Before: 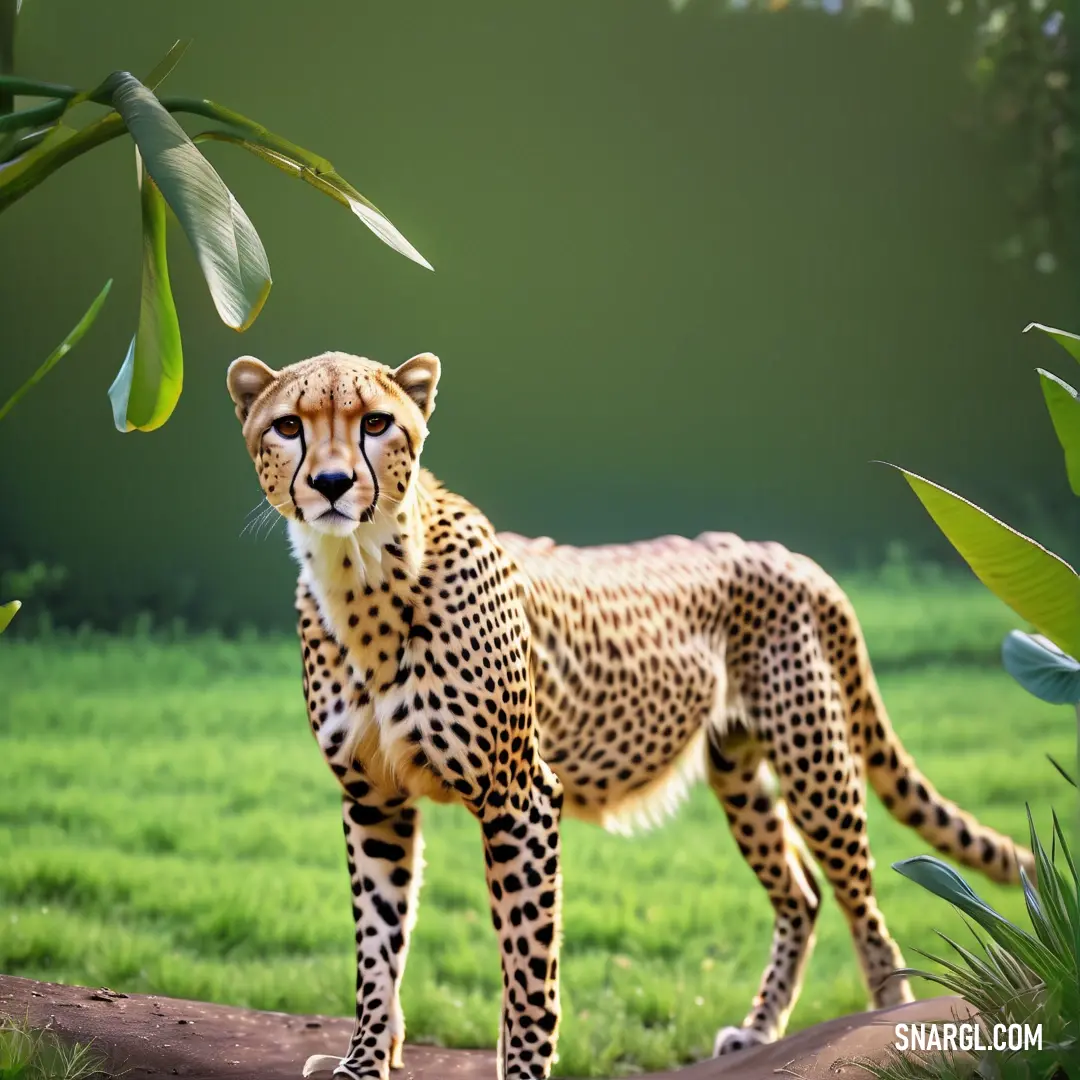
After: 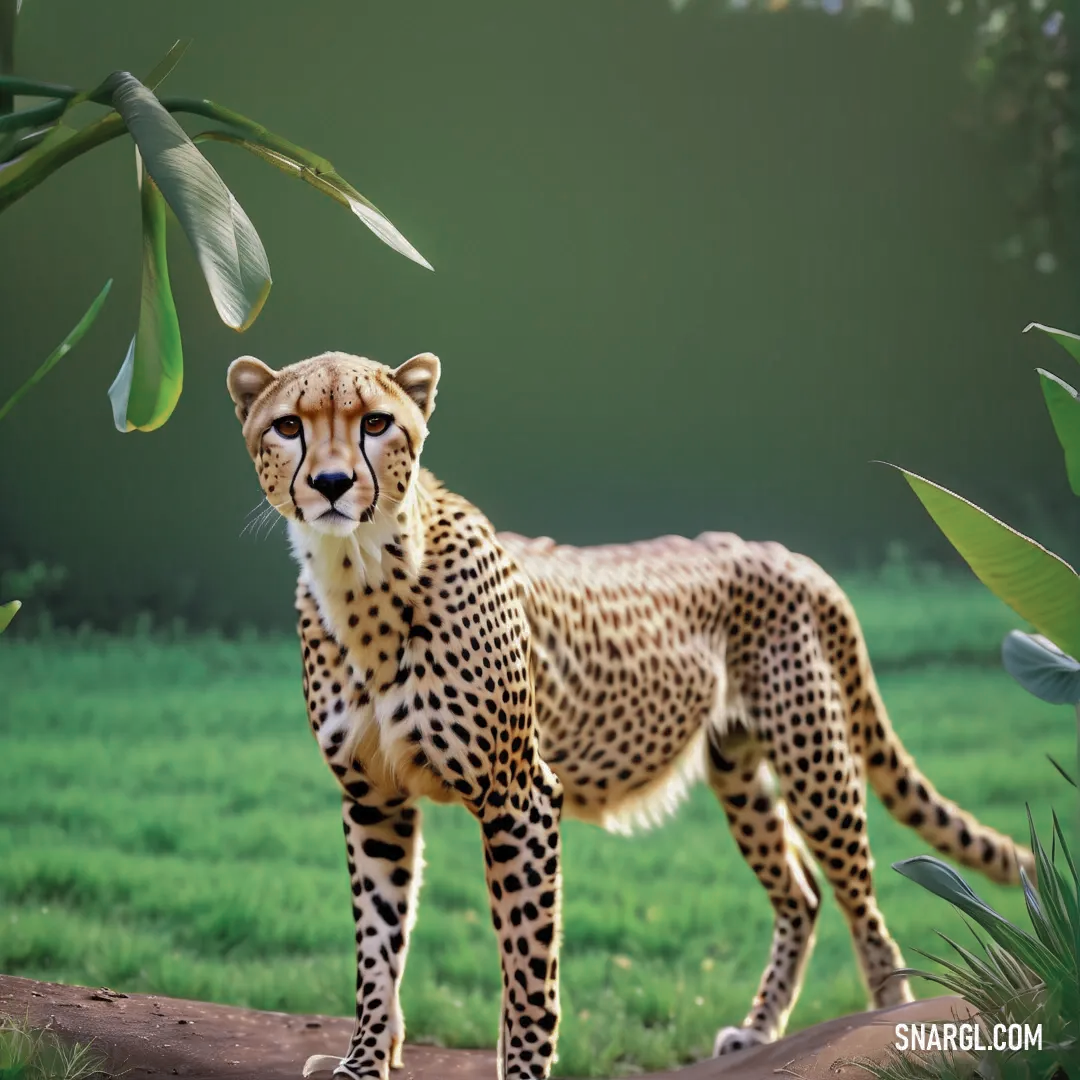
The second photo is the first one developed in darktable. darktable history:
shadows and highlights: shadows 39.61, highlights -59.66
color zones: curves: ch0 [(0, 0.5) (0.125, 0.4) (0.25, 0.5) (0.375, 0.4) (0.5, 0.4) (0.625, 0.35) (0.75, 0.35) (0.875, 0.5)]; ch1 [(0, 0.35) (0.125, 0.45) (0.25, 0.35) (0.375, 0.35) (0.5, 0.35) (0.625, 0.35) (0.75, 0.45) (0.875, 0.35)]; ch2 [(0, 0.6) (0.125, 0.5) (0.25, 0.5) (0.375, 0.6) (0.5, 0.6) (0.625, 0.5) (0.75, 0.5) (0.875, 0.5)]
